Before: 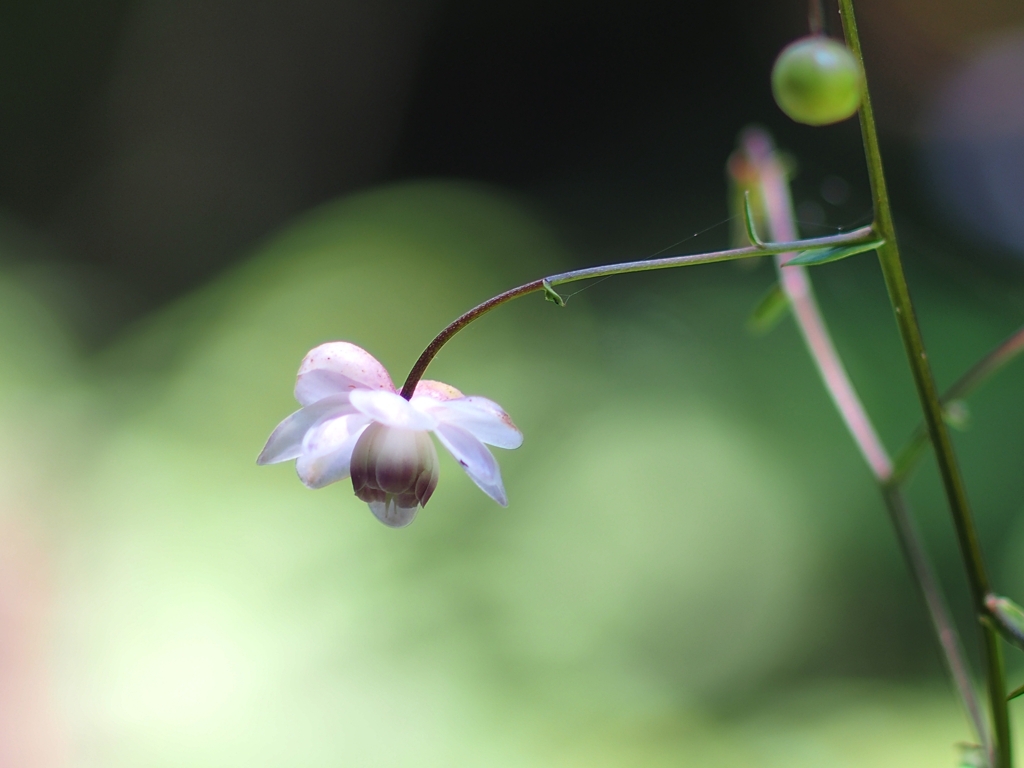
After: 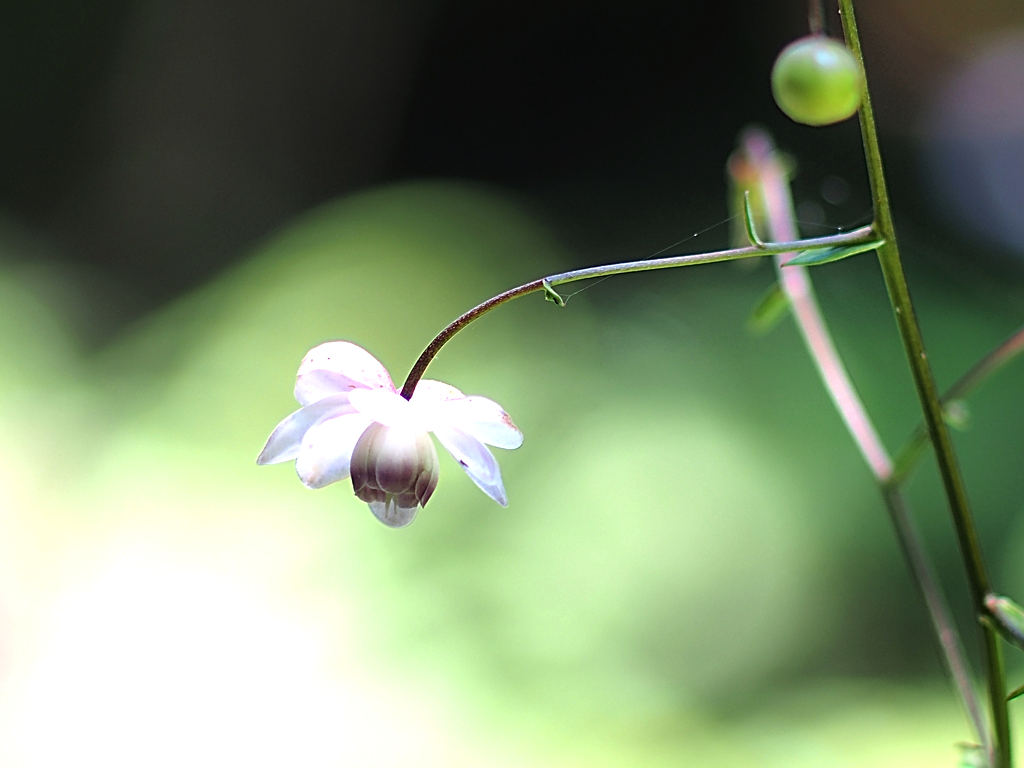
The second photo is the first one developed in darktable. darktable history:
sharpen: radius 2.533, amount 0.619
tone equalizer: -8 EV -0.782 EV, -7 EV -0.693 EV, -6 EV -0.593 EV, -5 EV -0.412 EV, -3 EV 0.388 EV, -2 EV 0.6 EV, -1 EV 0.681 EV, +0 EV 0.774 EV
